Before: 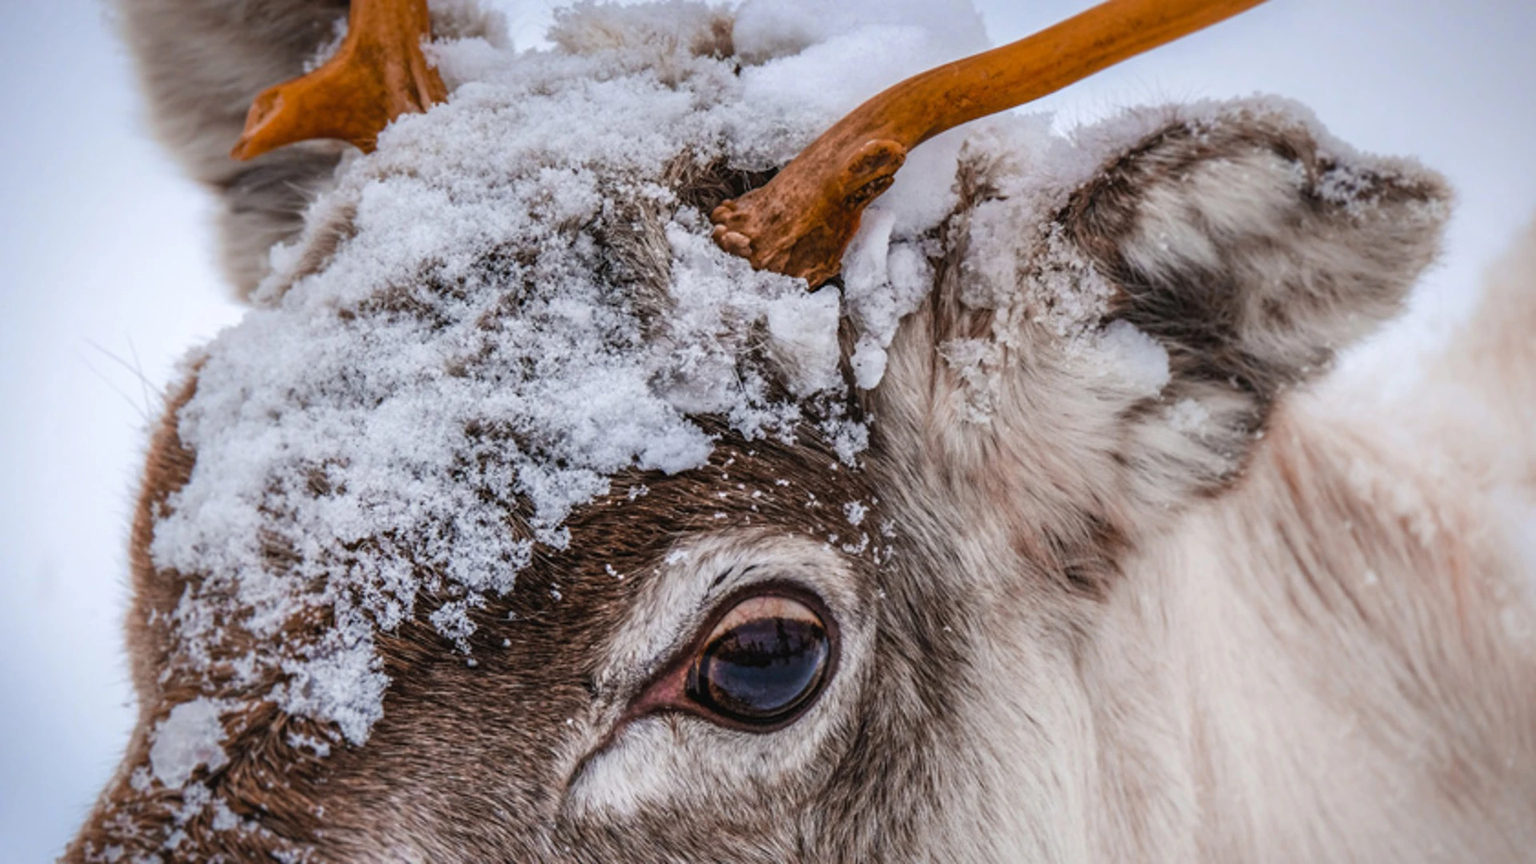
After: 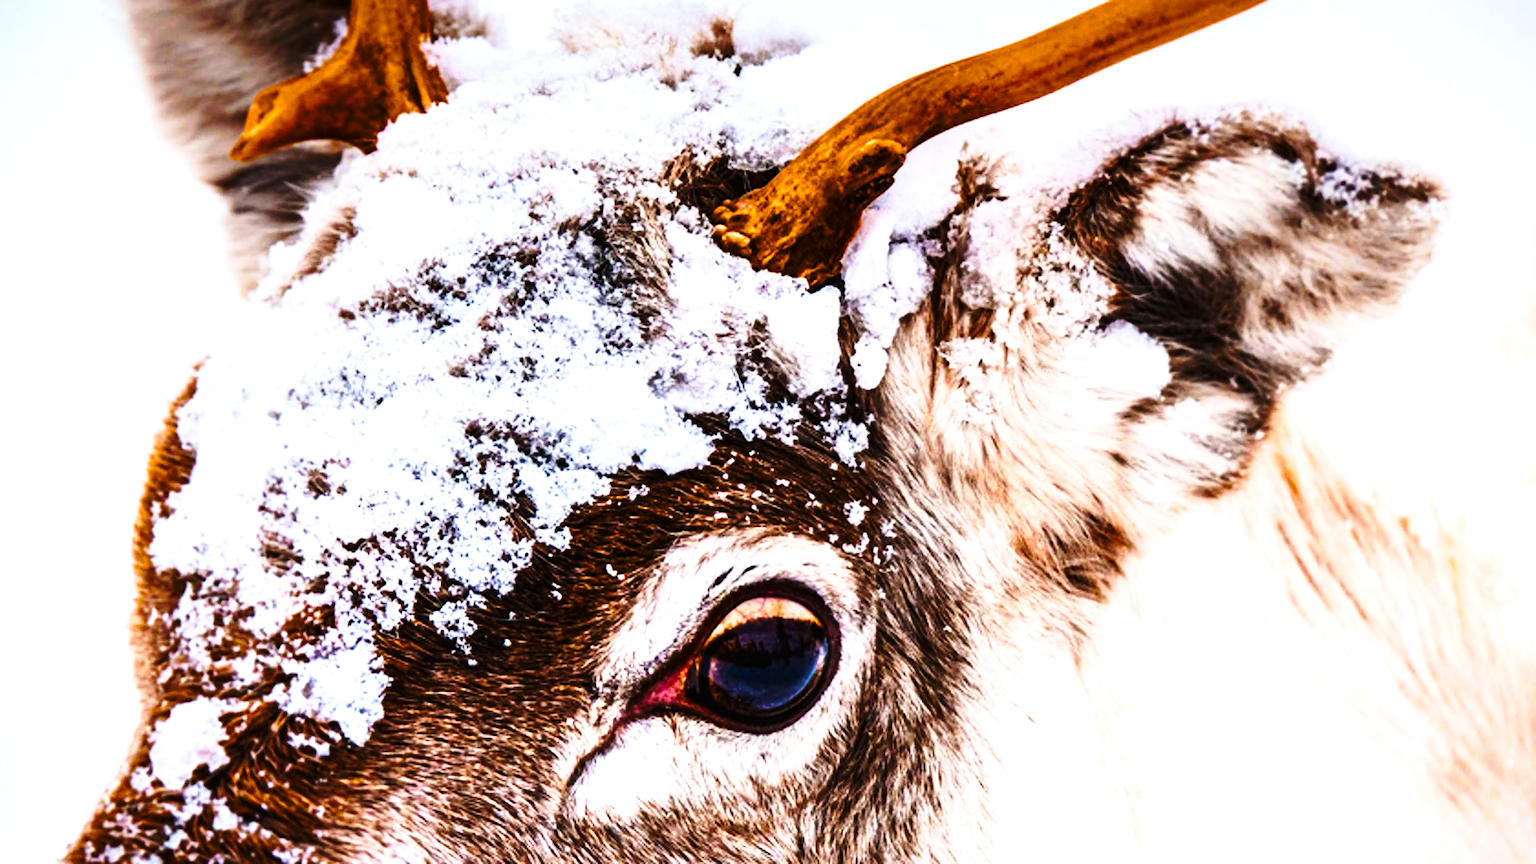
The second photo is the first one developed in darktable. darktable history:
color balance rgb: linear chroma grading › shadows -40%, linear chroma grading › highlights 40%, linear chroma grading › global chroma 45%, linear chroma grading › mid-tones -30%, perceptual saturation grading › global saturation 55%, perceptual saturation grading › highlights -50%, perceptual saturation grading › mid-tones 40%, perceptual saturation grading › shadows 30%, perceptual brilliance grading › global brilliance 20%, perceptual brilliance grading › shadows -40%, global vibrance 35%
base curve: curves: ch0 [(0, 0) (0.028, 0.03) (0.121, 0.232) (0.46, 0.748) (0.859, 0.968) (1, 1)], preserve colors none
tone equalizer: -8 EV -1.08 EV, -7 EV -1.01 EV, -6 EV -0.867 EV, -5 EV -0.578 EV, -3 EV 0.578 EV, -2 EV 0.867 EV, -1 EV 1.01 EV, +0 EV 1.08 EV, edges refinement/feathering 500, mask exposure compensation -1.57 EV, preserve details no
graduated density: on, module defaults
